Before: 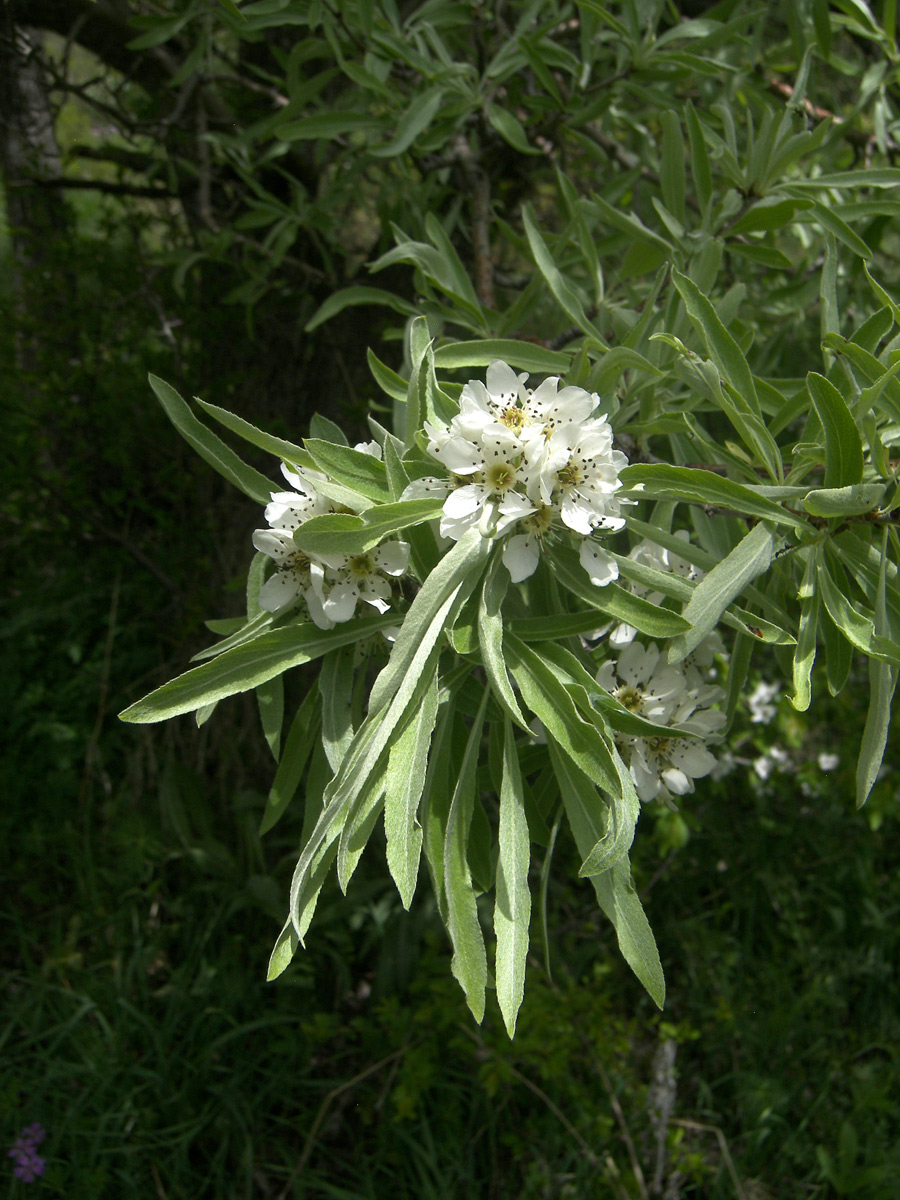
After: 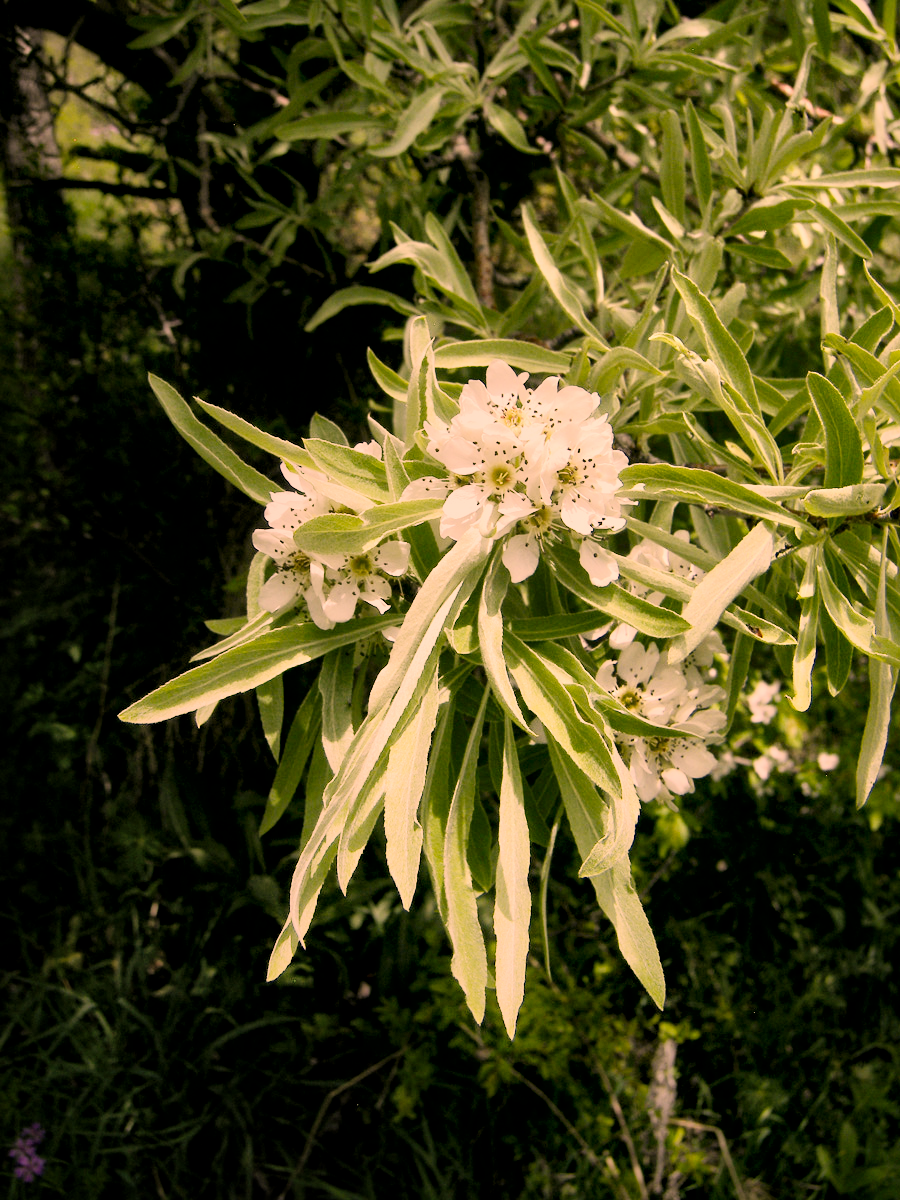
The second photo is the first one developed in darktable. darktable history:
filmic rgb: black relative exposure -7.65 EV, white relative exposure 4.56 EV, threshold 3.01 EV, hardness 3.61, preserve chrominance no, color science v5 (2021), enable highlight reconstruction true
tone equalizer: -7 EV 0.153 EV, -6 EV 0.637 EV, -5 EV 1.16 EV, -4 EV 1.33 EV, -3 EV 1.14 EV, -2 EV 0.6 EV, -1 EV 0.155 EV, edges refinement/feathering 500, mask exposure compensation -1.57 EV, preserve details guided filter
color correction: highlights a* 22.37, highlights b* 22.51
local contrast: mode bilateral grid, contrast 70, coarseness 76, detail 181%, midtone range 0.2
